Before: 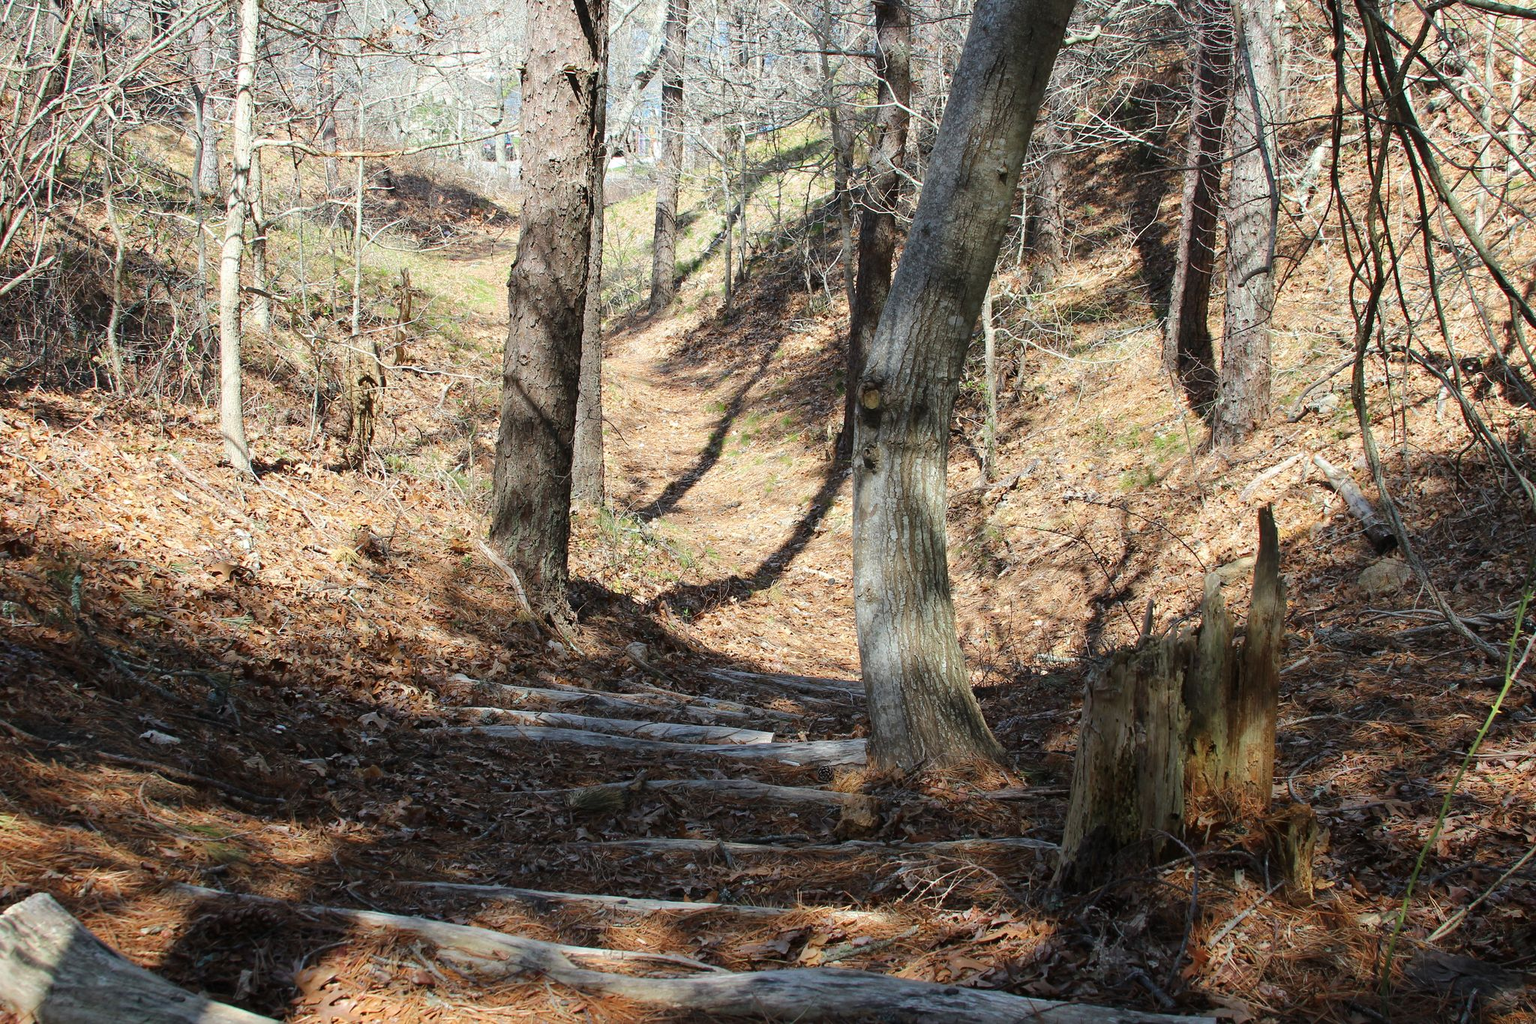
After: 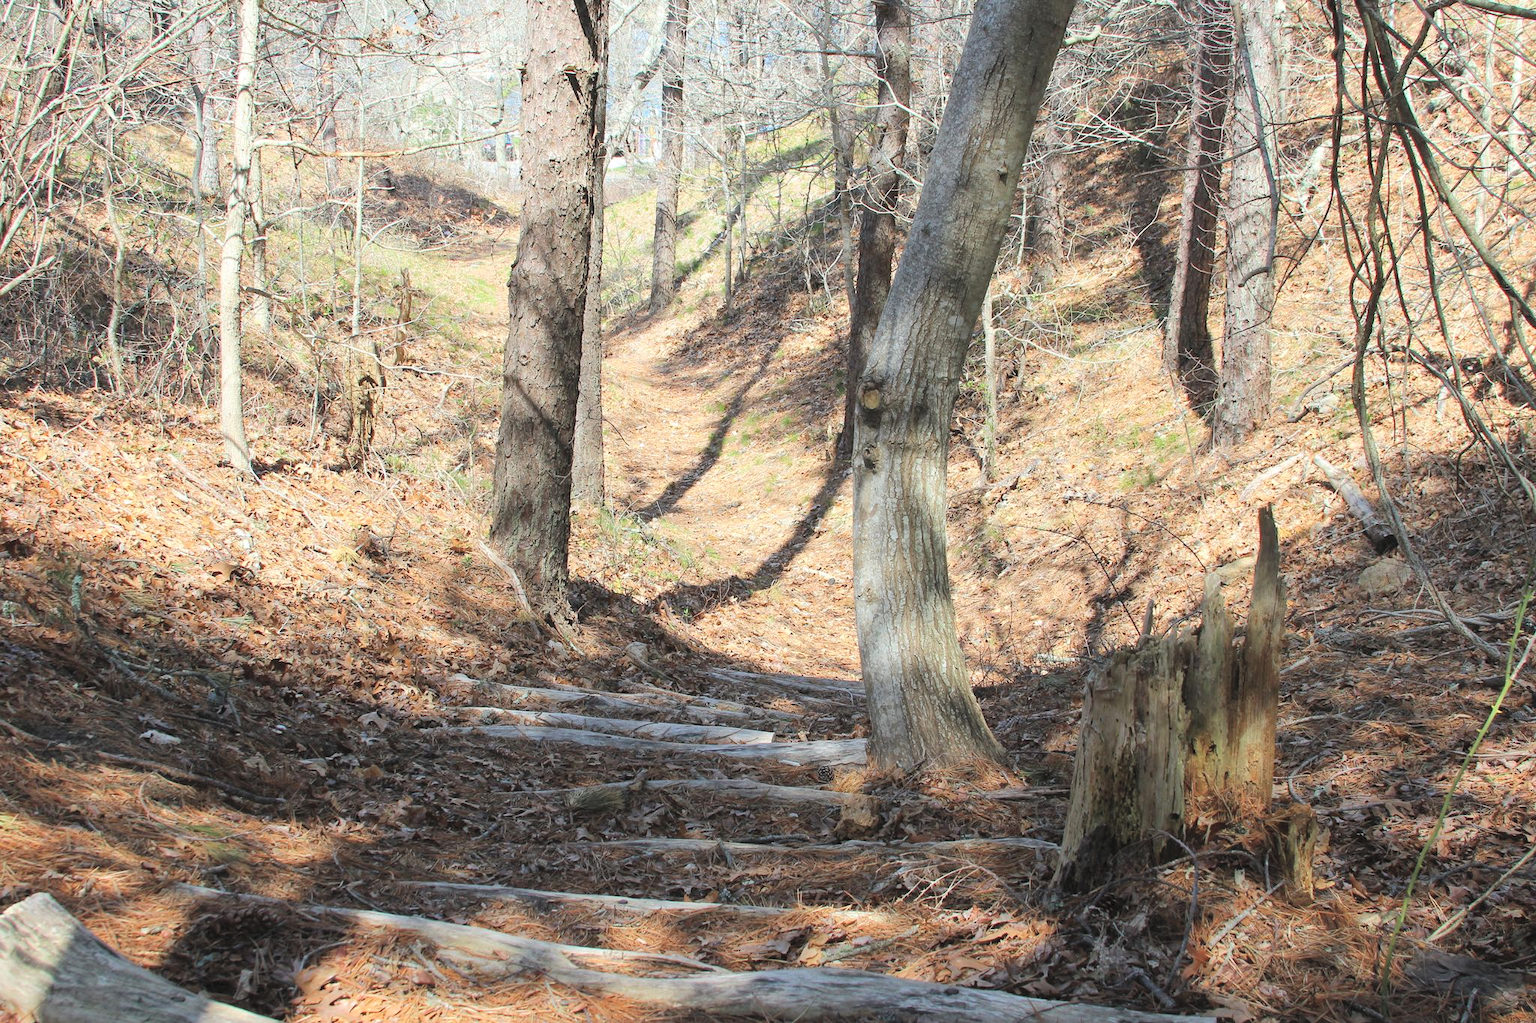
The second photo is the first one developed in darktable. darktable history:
contrast brightness saturation: brightness 0.272
